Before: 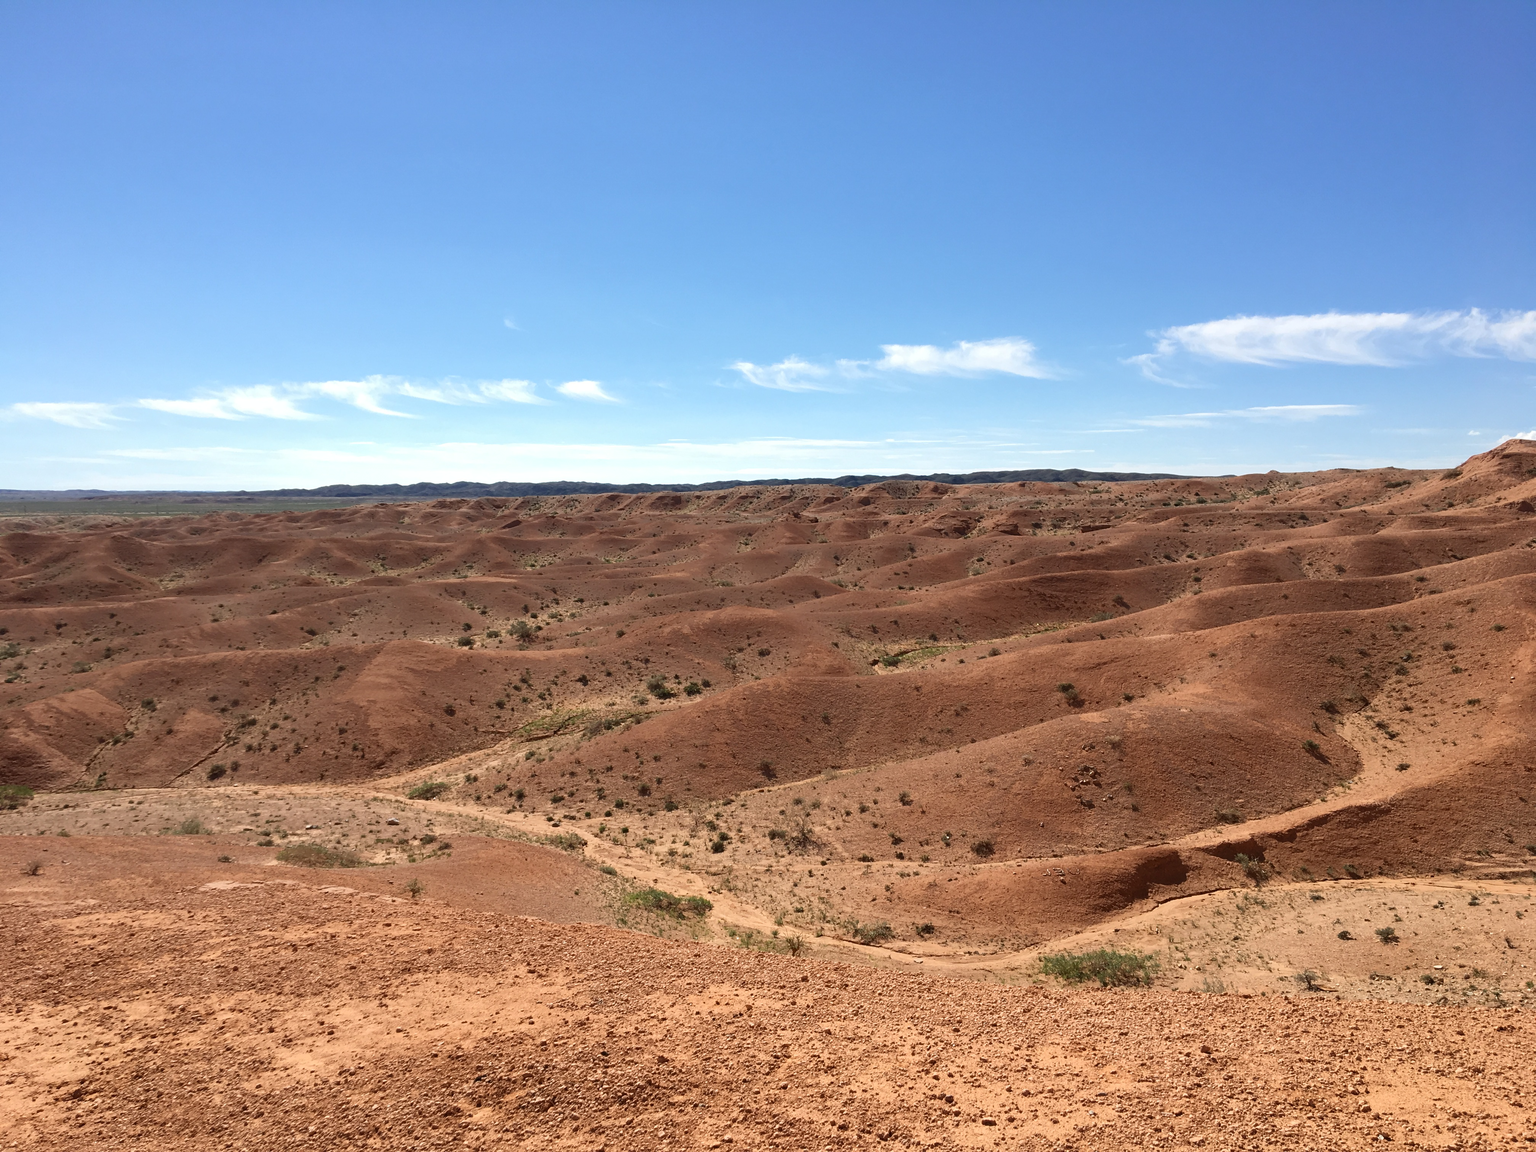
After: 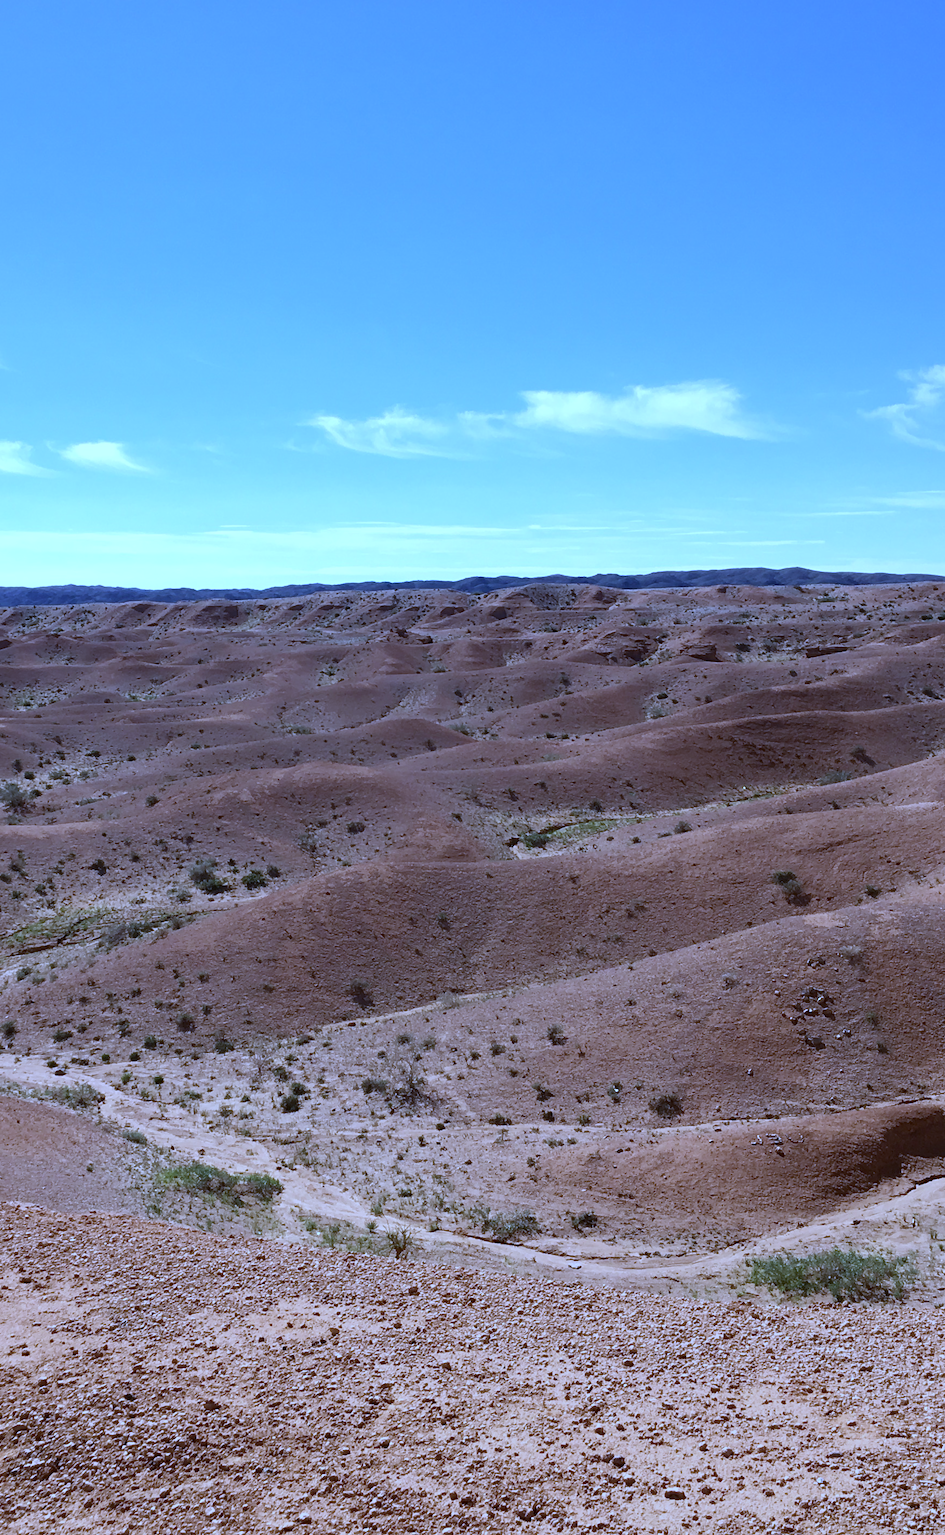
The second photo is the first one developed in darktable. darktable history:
white balance: red 0.766, blue 1.537
exposure: black level correction 0.001, compensate highlight preservation false
crop: left 33.452%, top 6.025%, right 23.155%
